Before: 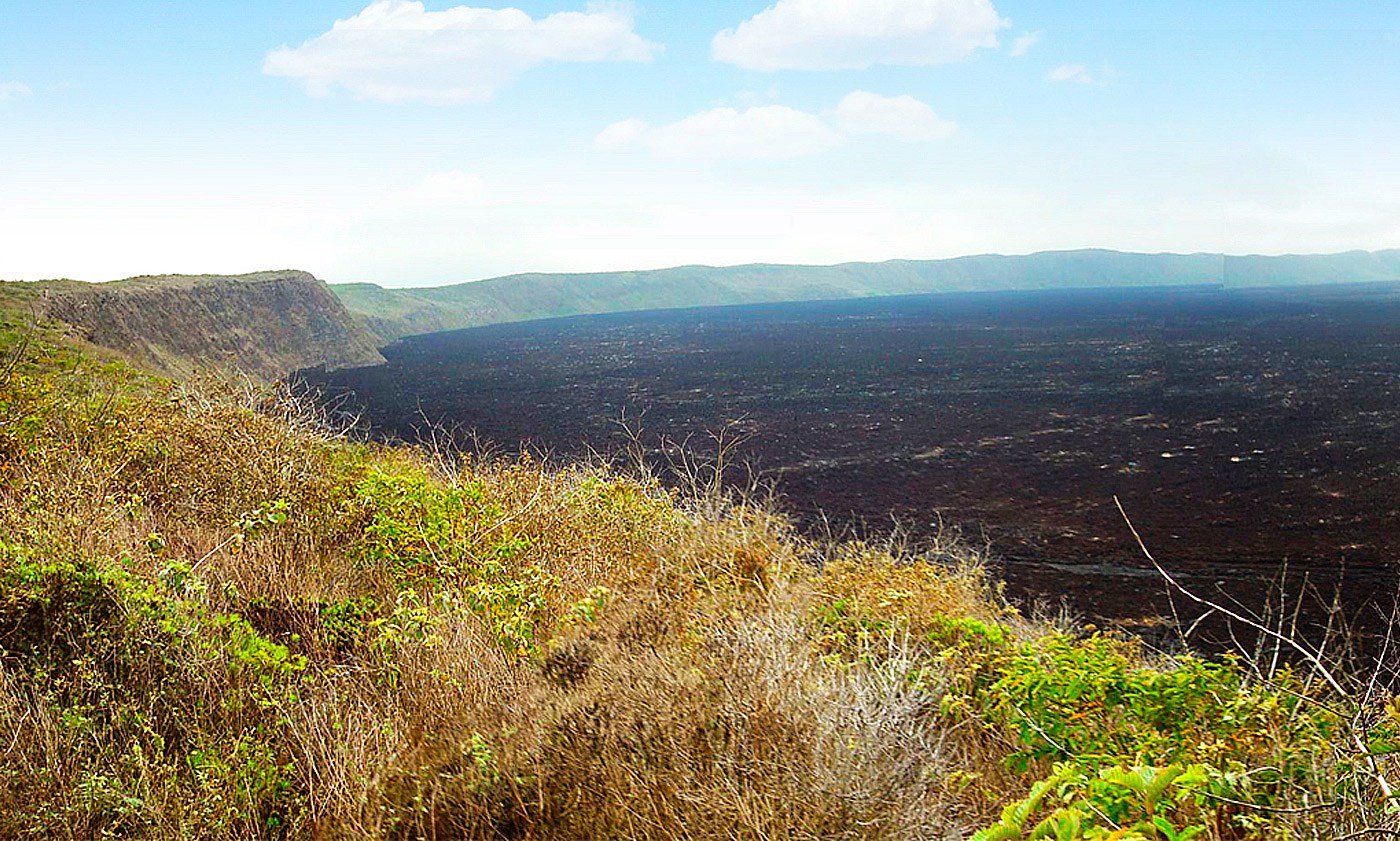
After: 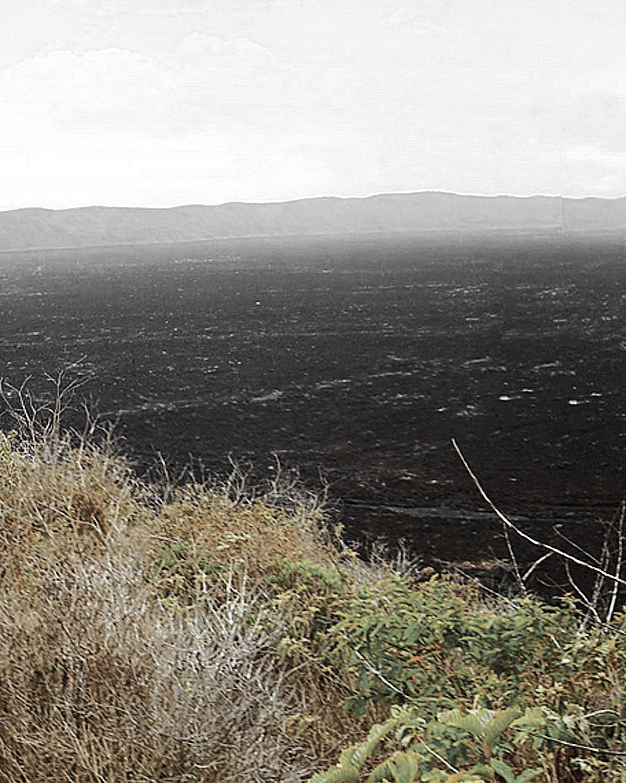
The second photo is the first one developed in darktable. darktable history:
crop: left 47.346%, top 6.821%, right 7.88%
color zones: curves: ch0 [(0, 0.613) (0.01, 0.613) (0.245, 0.448) (0.498, 0.529) (0.642, 0.665) (0.879, 0.777) (0.99, 0.613)]; ch1 [(0, 0.035) (0.121, 0.189) (0.259, 0.197) (0.415, 0.061) (0.589, 0.022) (0.732, 0.022) (0.857, 0.026) (0.991, 0.053)]
tone curve: curves: ch0 [(0, 0) (0.003, 0.01) (0.011, 0.014) (0.025, 0.029) (0.044, 0.051) (0.069, 0.072) (0.1, 0.097) (0.136, 0.123) (0.177, 0.16) (0.224, 0.2) (0.277, 0.248) (0.335, 0.305) (0.399, 0.37) (0.468, 0.454) (0.543, 0.534) (0.623, 0.609) (0.709, 0.681) (0.801, 0.752) (0.898, 0.841) (1, 1)], color space Lab, independent channels, preserve colors none
